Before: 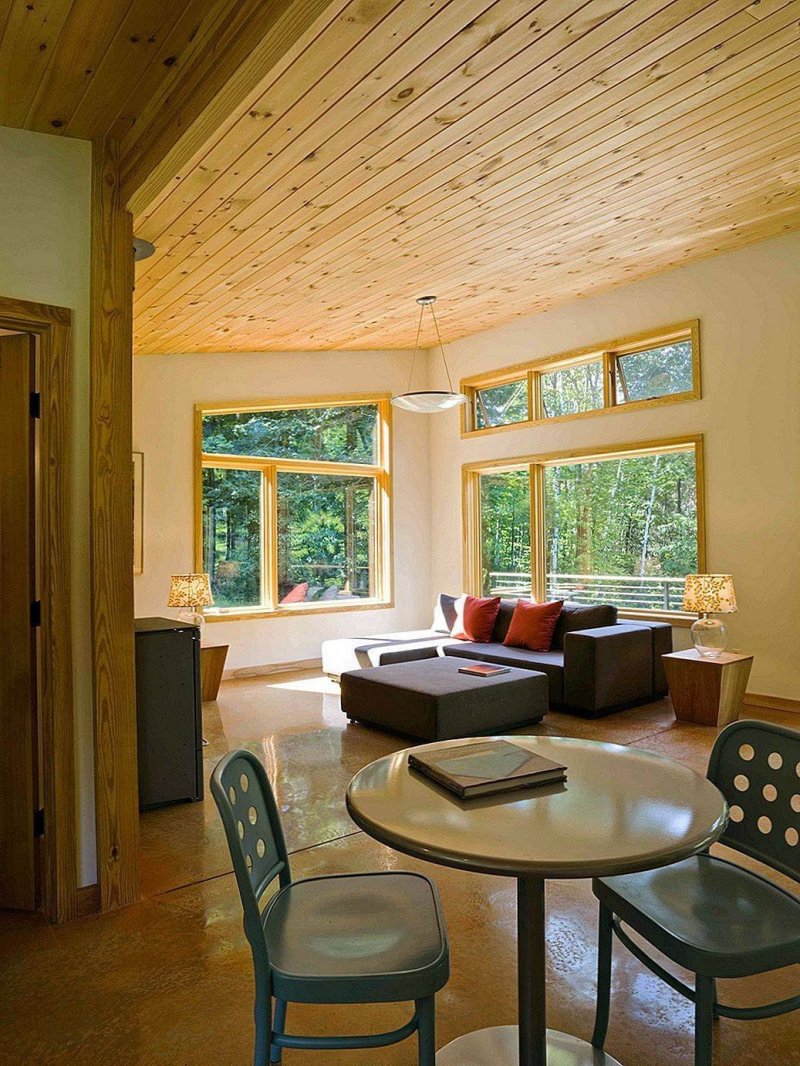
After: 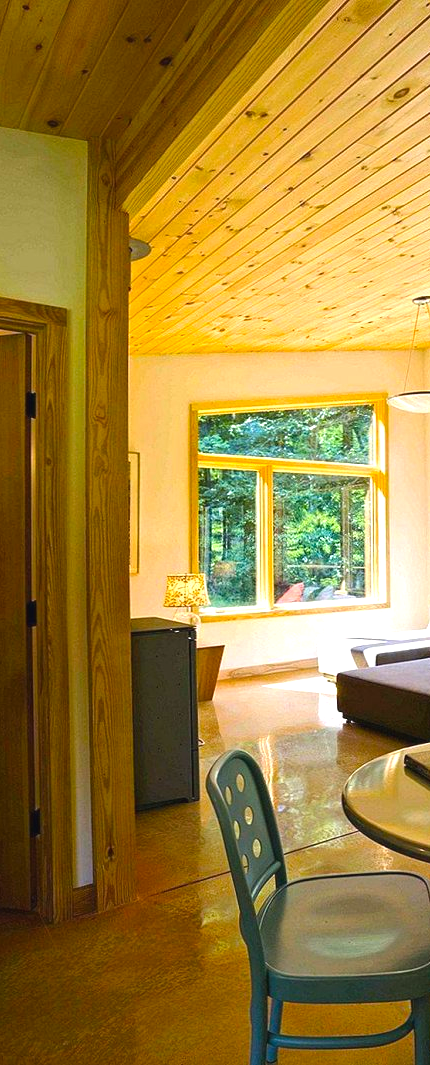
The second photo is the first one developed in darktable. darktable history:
exposure: black level correction -0.002, exposure 0.708 EV, compensate exposure bias true, compensate highlight preservation false
color balance rgb: perceptual saturation grading › global saturation 20%, global vibrance 20%
crop: left 0.587%, right 45.588%, bottom 0.086%
